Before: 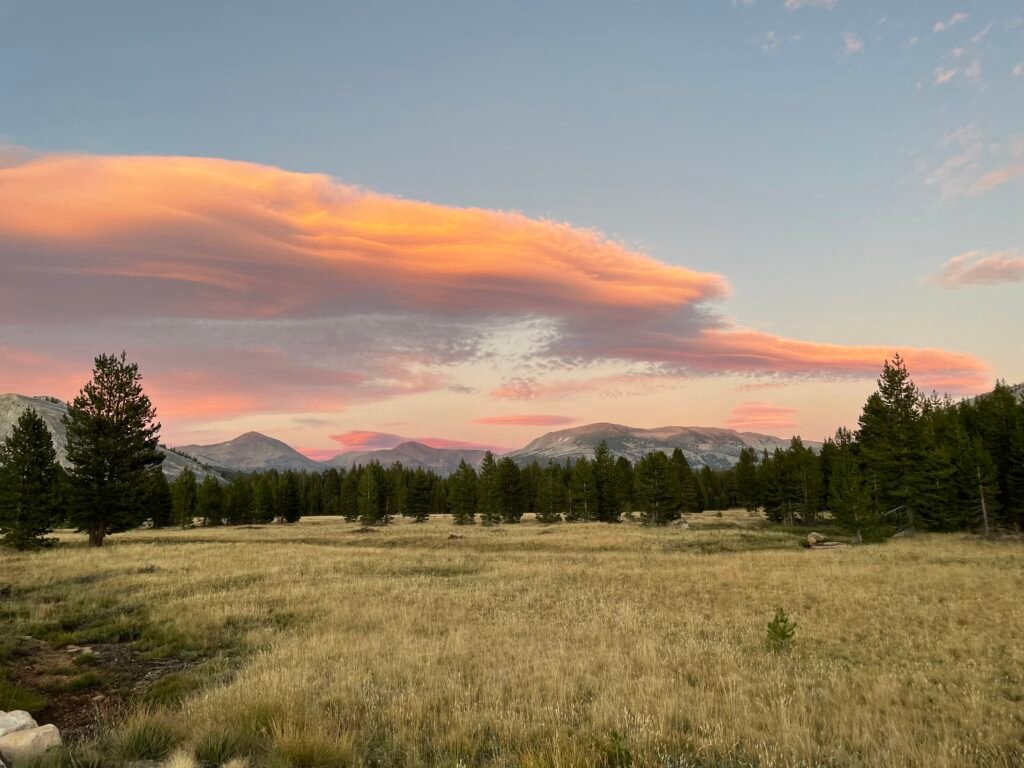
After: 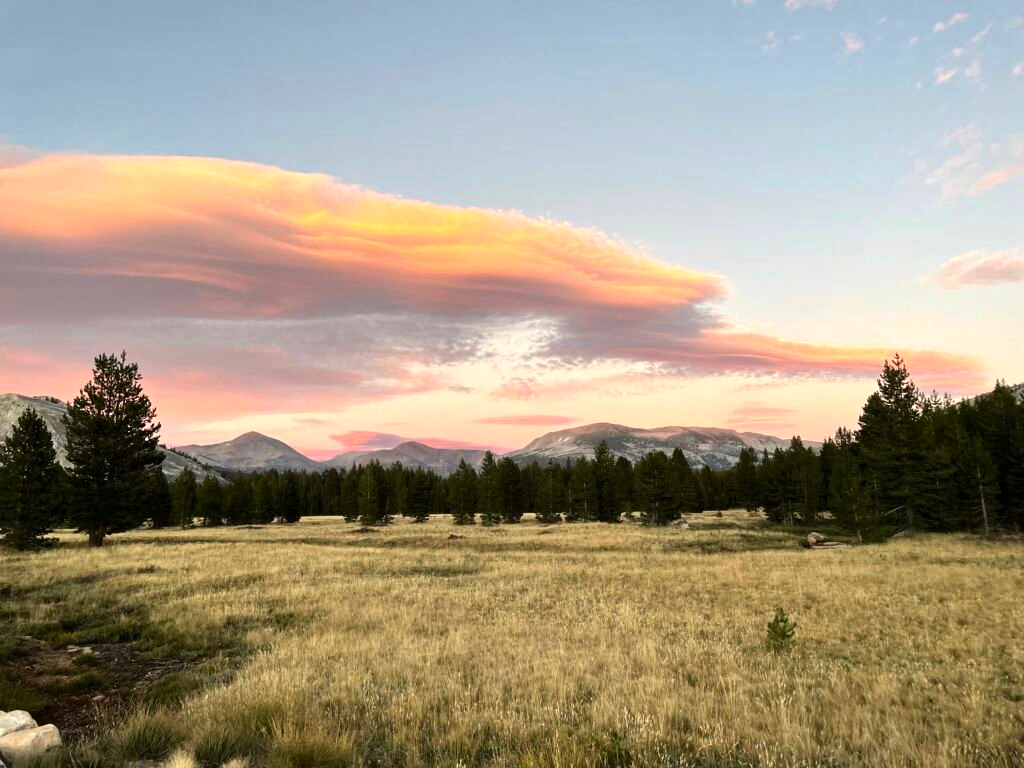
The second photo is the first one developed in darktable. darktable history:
tone equalizer: -8 EV -0.756 EV, -7 EV -0.721 EV, -6 EV -0.612 EV, -5 EV -0.364 EV, -3 EV 0.386 EV, -2 EV 0.6 EV, -1 EV 0.687 EV, +0 EV 0.757 EV, edges refinement/feathering 500, mask exposure compensation -1.57 EV, preserve details no
